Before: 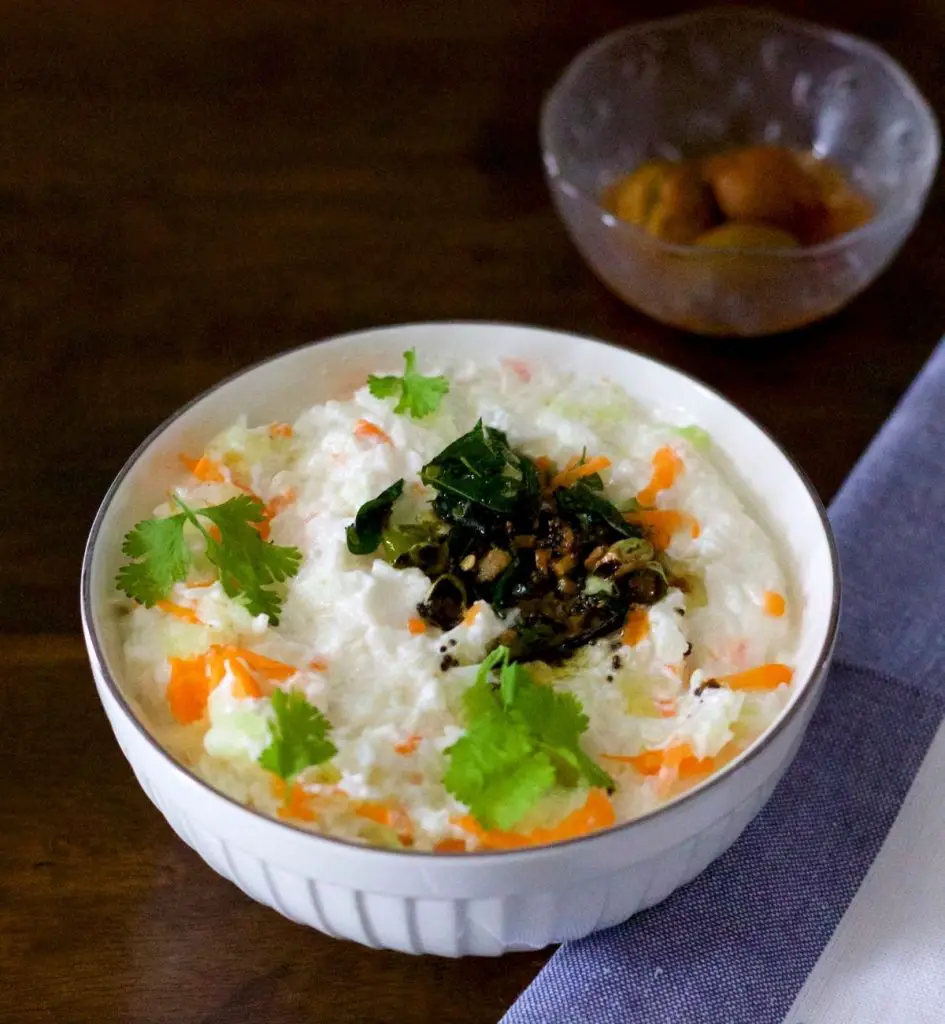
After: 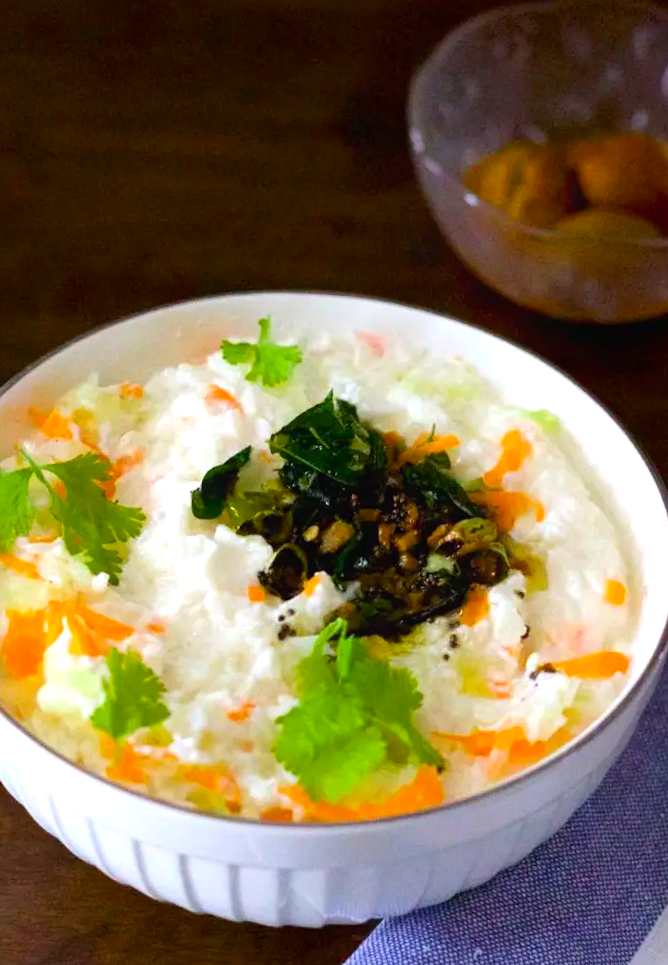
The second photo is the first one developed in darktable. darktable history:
color balance rgb: perceptual saturation grading › global saturation 20%, global vibrance 20%
exposure: black level correction 0.001, exposure 0.5 EV, compensate exposure bias true, compensate highlight preservation false
crop and rotate: angle -3.27°, left 14.277%, top 0.028%, right 10.766%, bottom 0.028%
contrast equalizer: y [[0.439, 0.44, 0.442, 0.457, 0.493, 0.498], [0.5 ×6], [0.5 ×6], [0 ×6], [0 ×6]], mix 0.76
